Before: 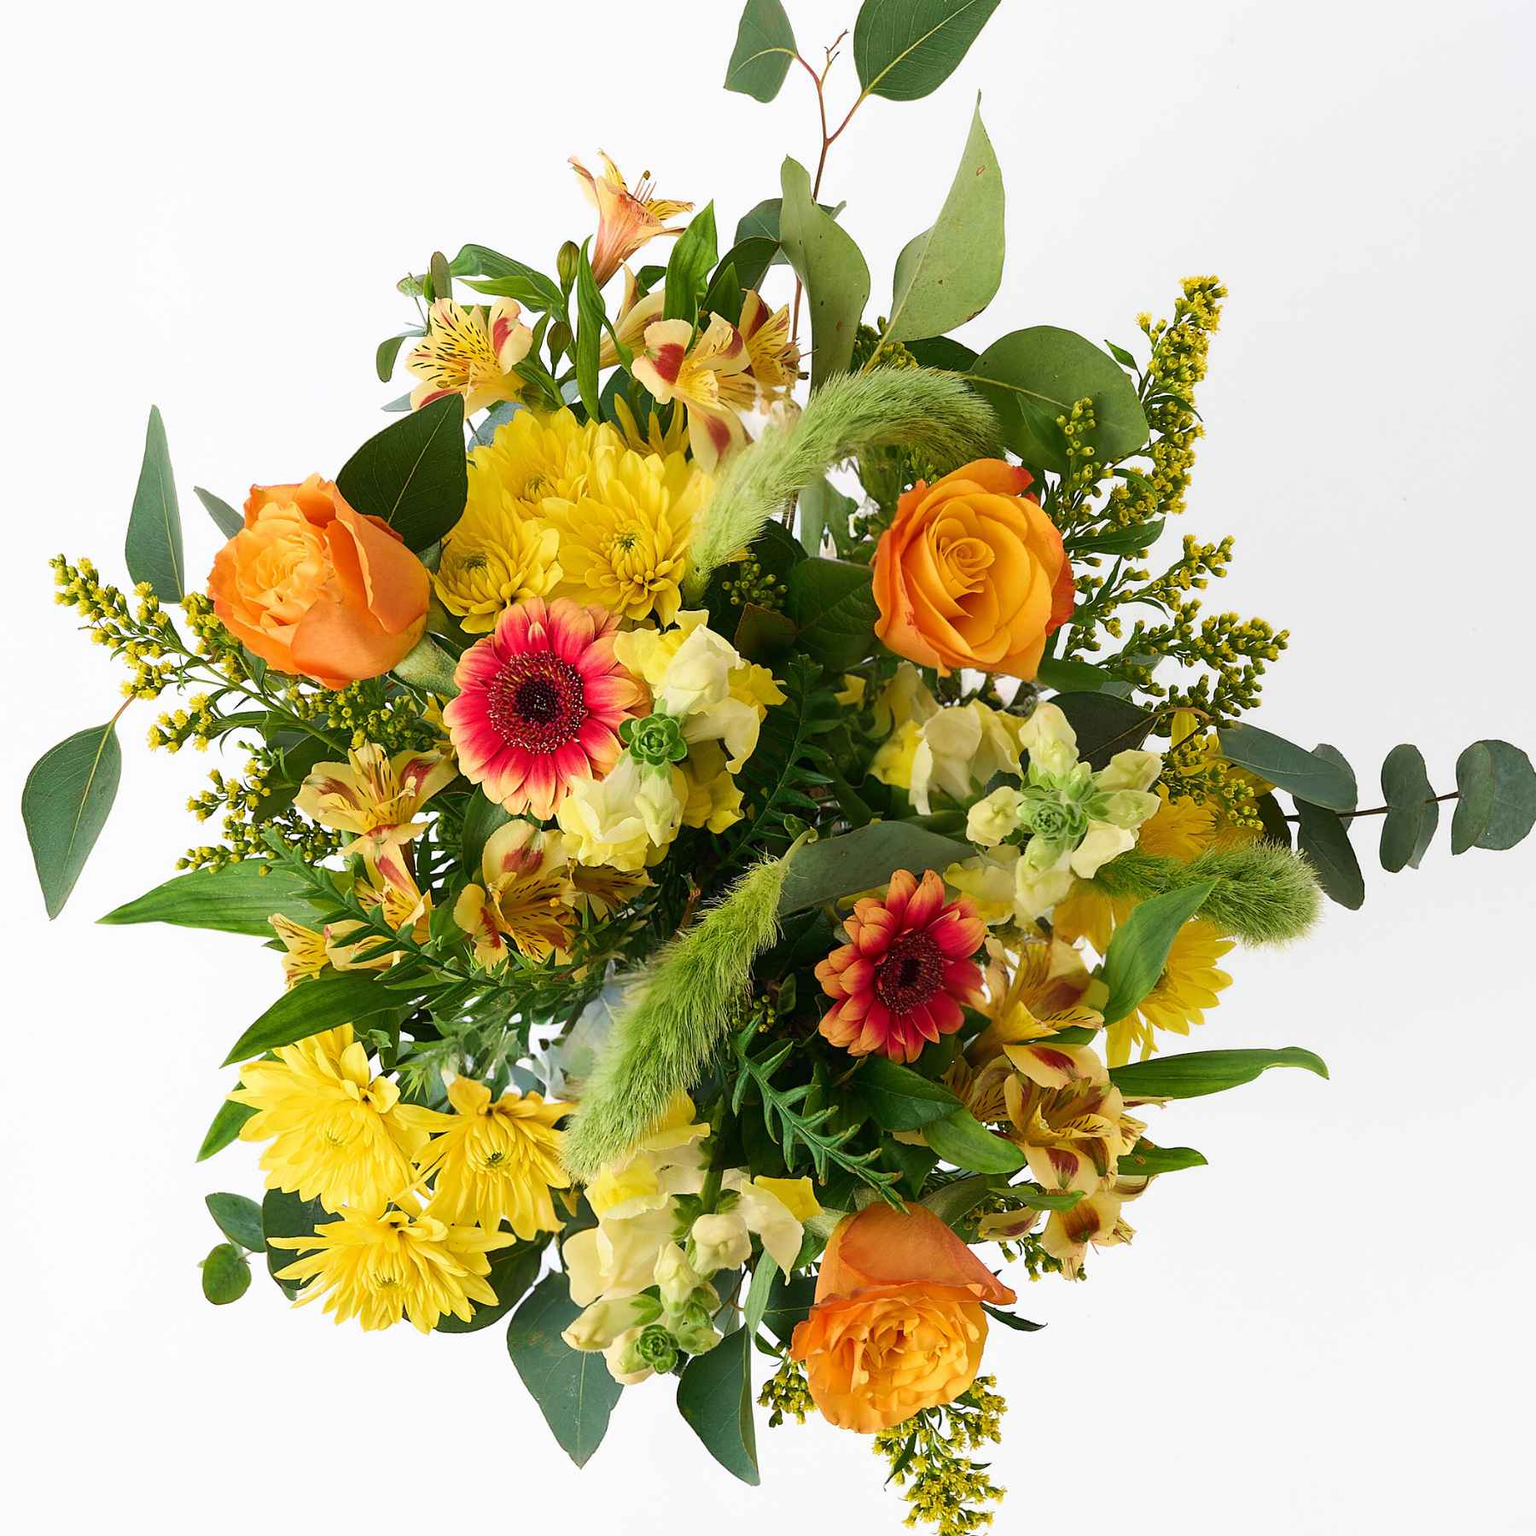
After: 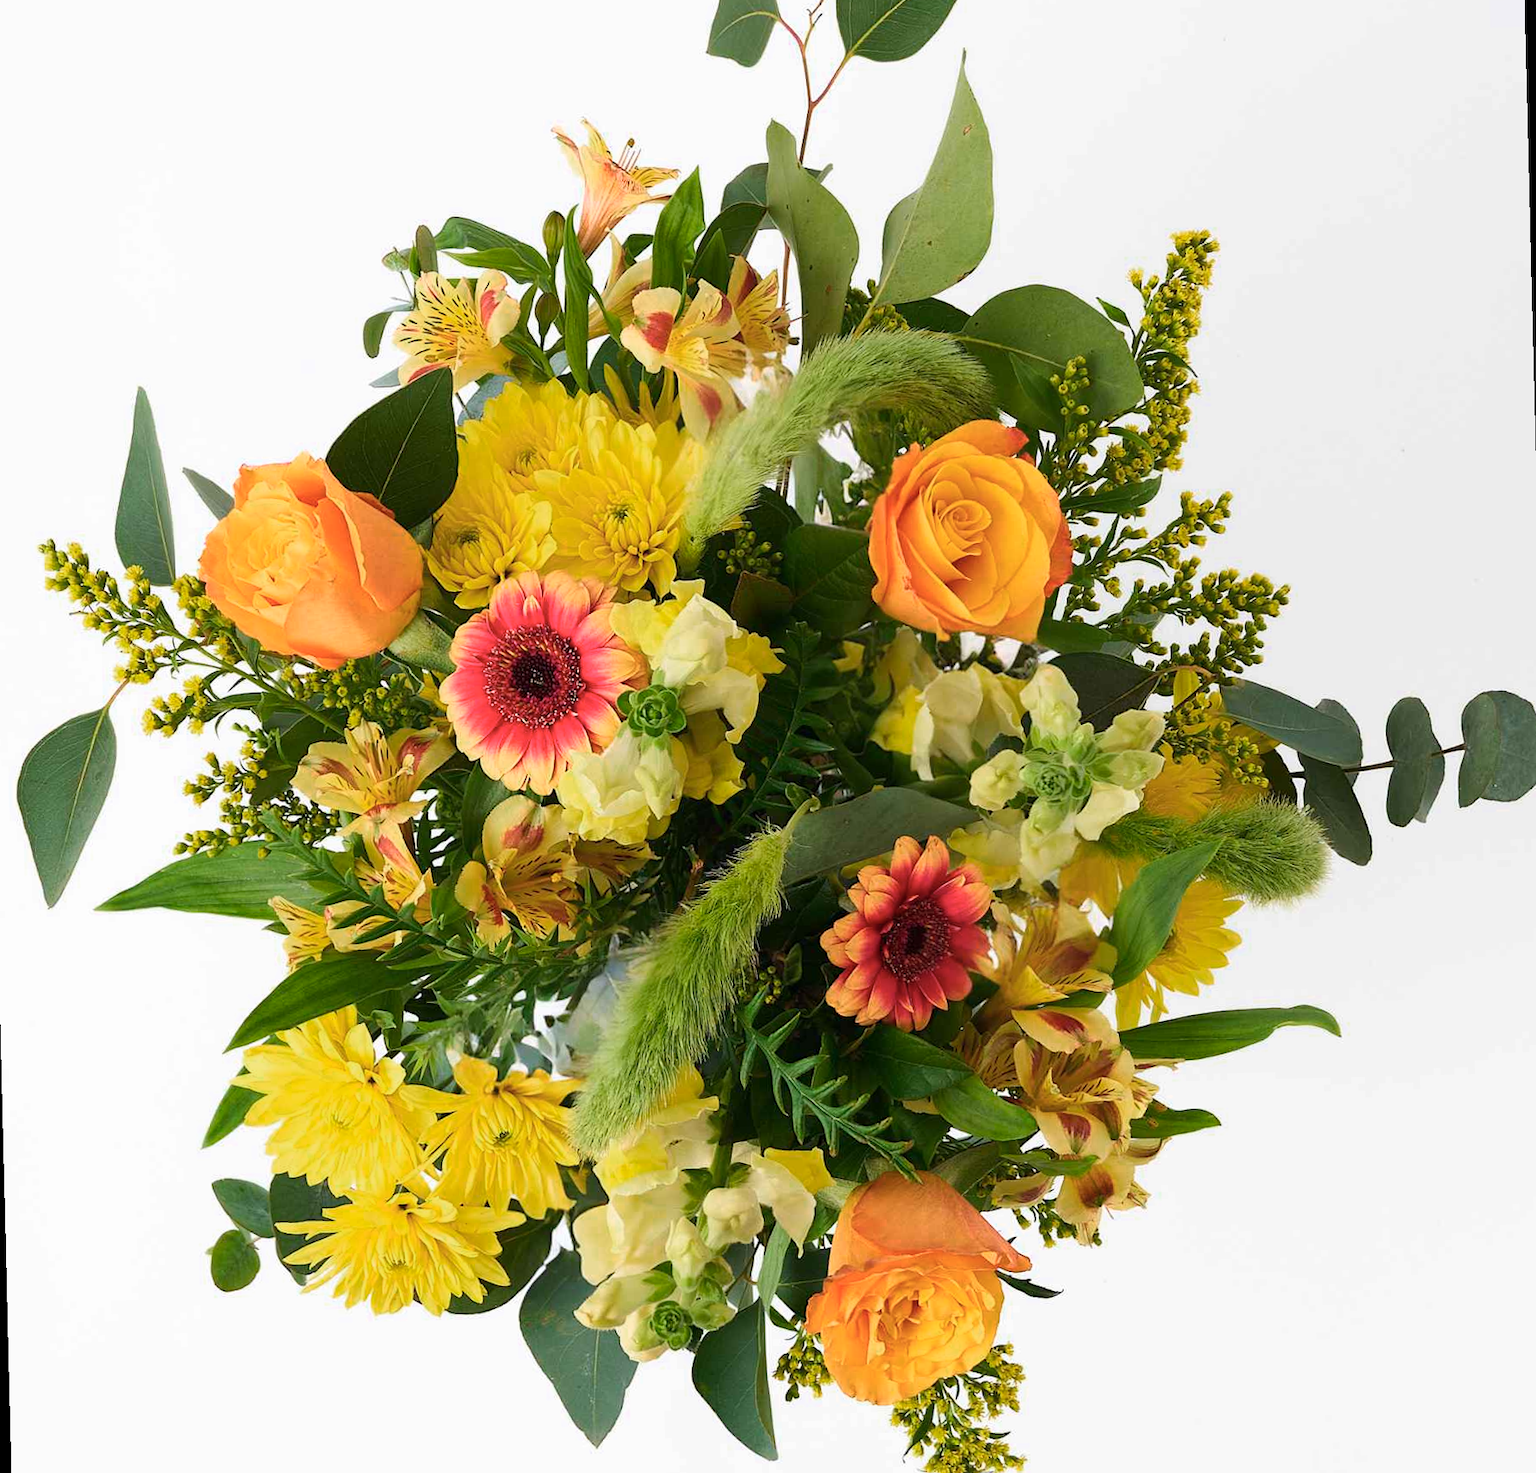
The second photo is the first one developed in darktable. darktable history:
color zones: curves: ch0 [(0, 0.465) (0.092, 0.596) (0.289, 0.464) (0.429, 0.453) (0.571, 0.464) (0.714, 0.455) (0.857, 0.462) (1, 0.465)]
rotate and perspective: rotation -1.42°, crop left 0.016, crop right 0.984, crop top 0.035, crop bottom 0.965
